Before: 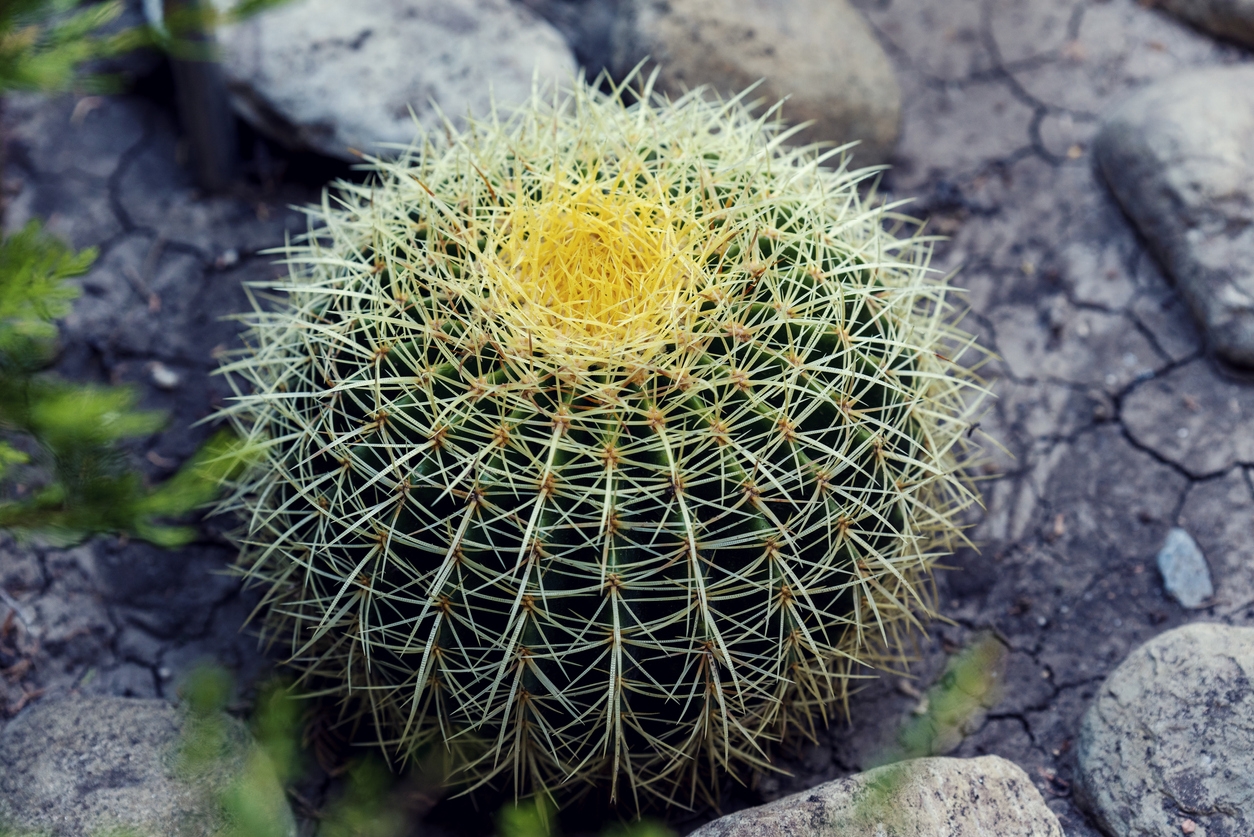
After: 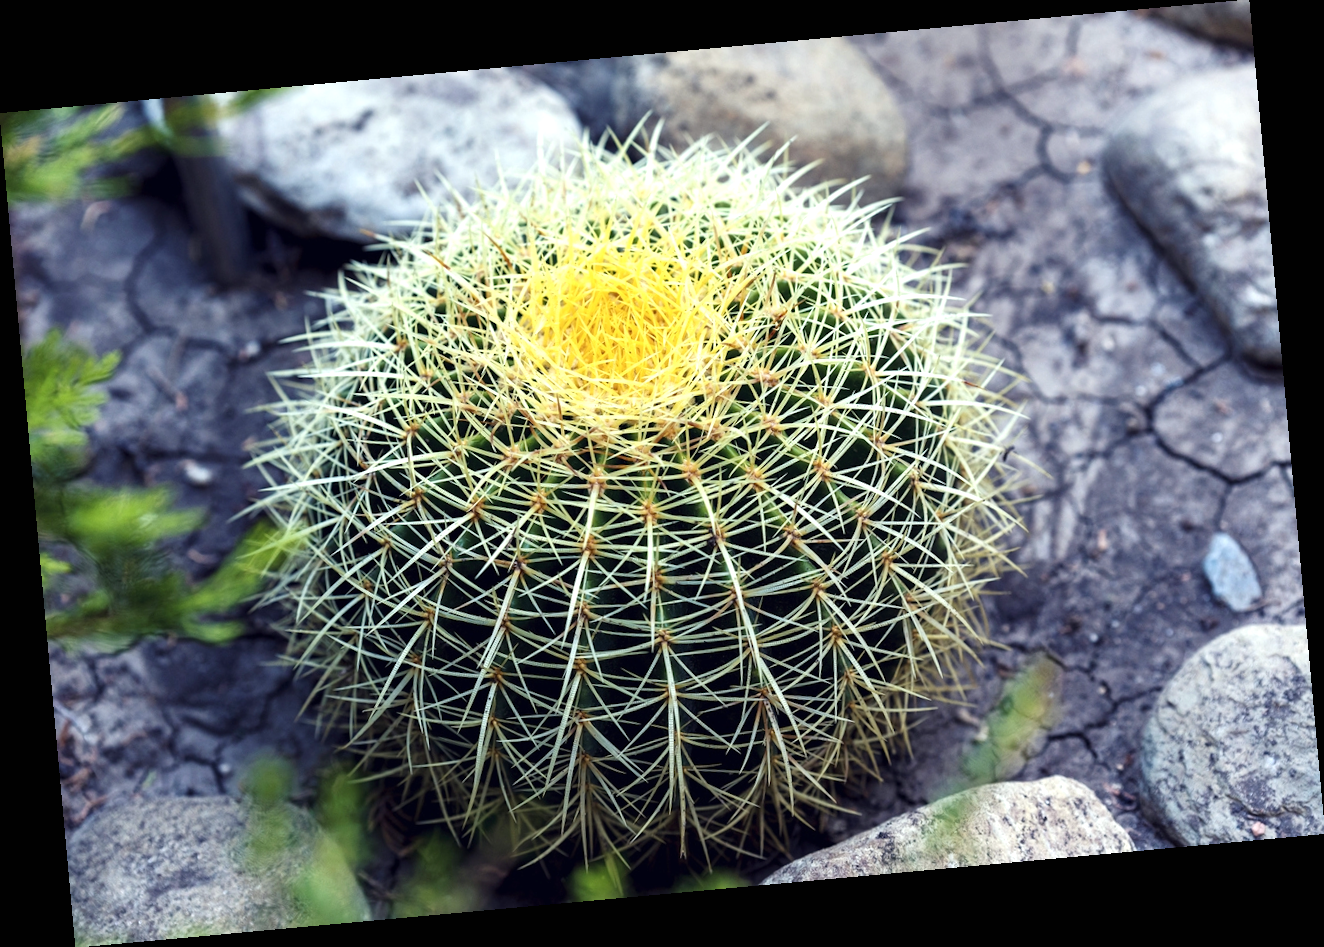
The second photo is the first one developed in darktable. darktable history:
white balance: red 0.988, blue 1.017
color balance: on, module defaults
exposure: black level correction 0, exposure 0.7 EV, compensate exposure bias true, compensate highlight preservation false
rotate and perspective: rotation -5.2°, automatic cropping off
